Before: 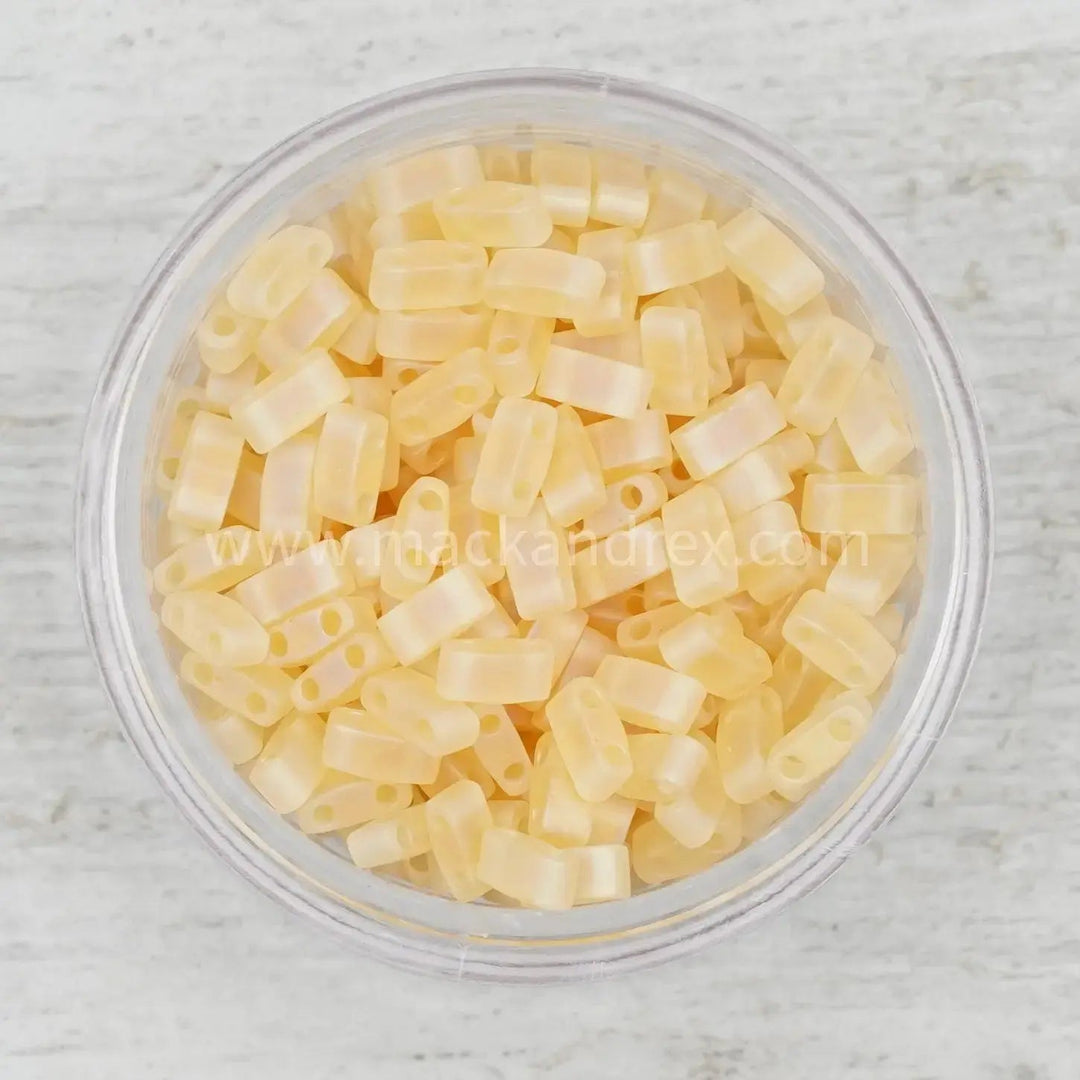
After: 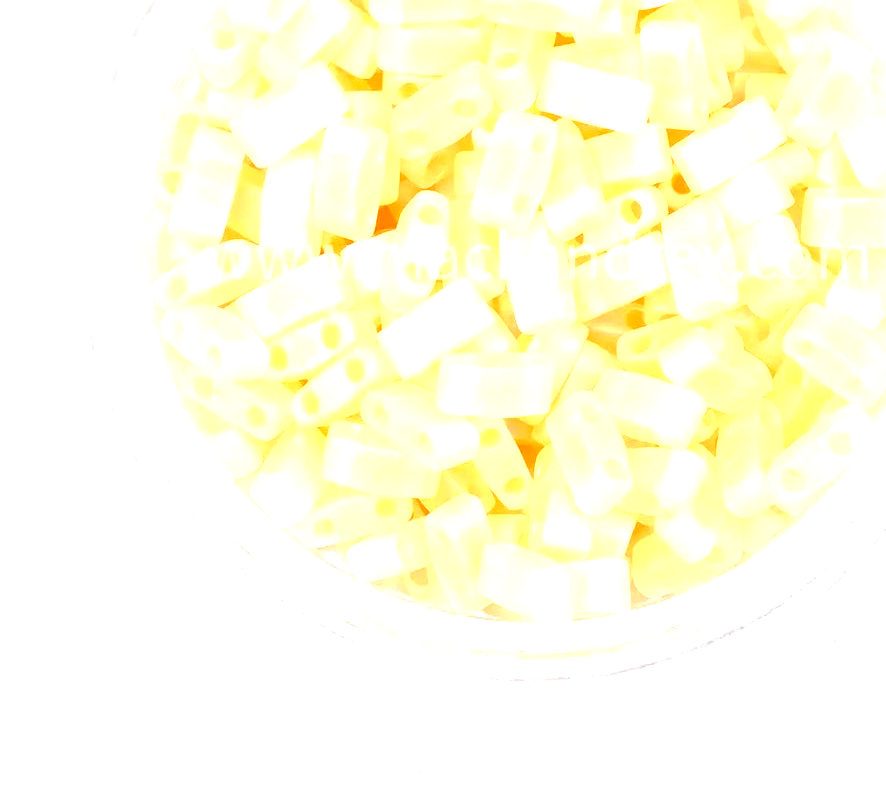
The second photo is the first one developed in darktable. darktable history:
exposure: black level correction 0.009, exposure 1.43 EV, compensate highlight preservation false
crop: top 26.568%, right 17.939%
